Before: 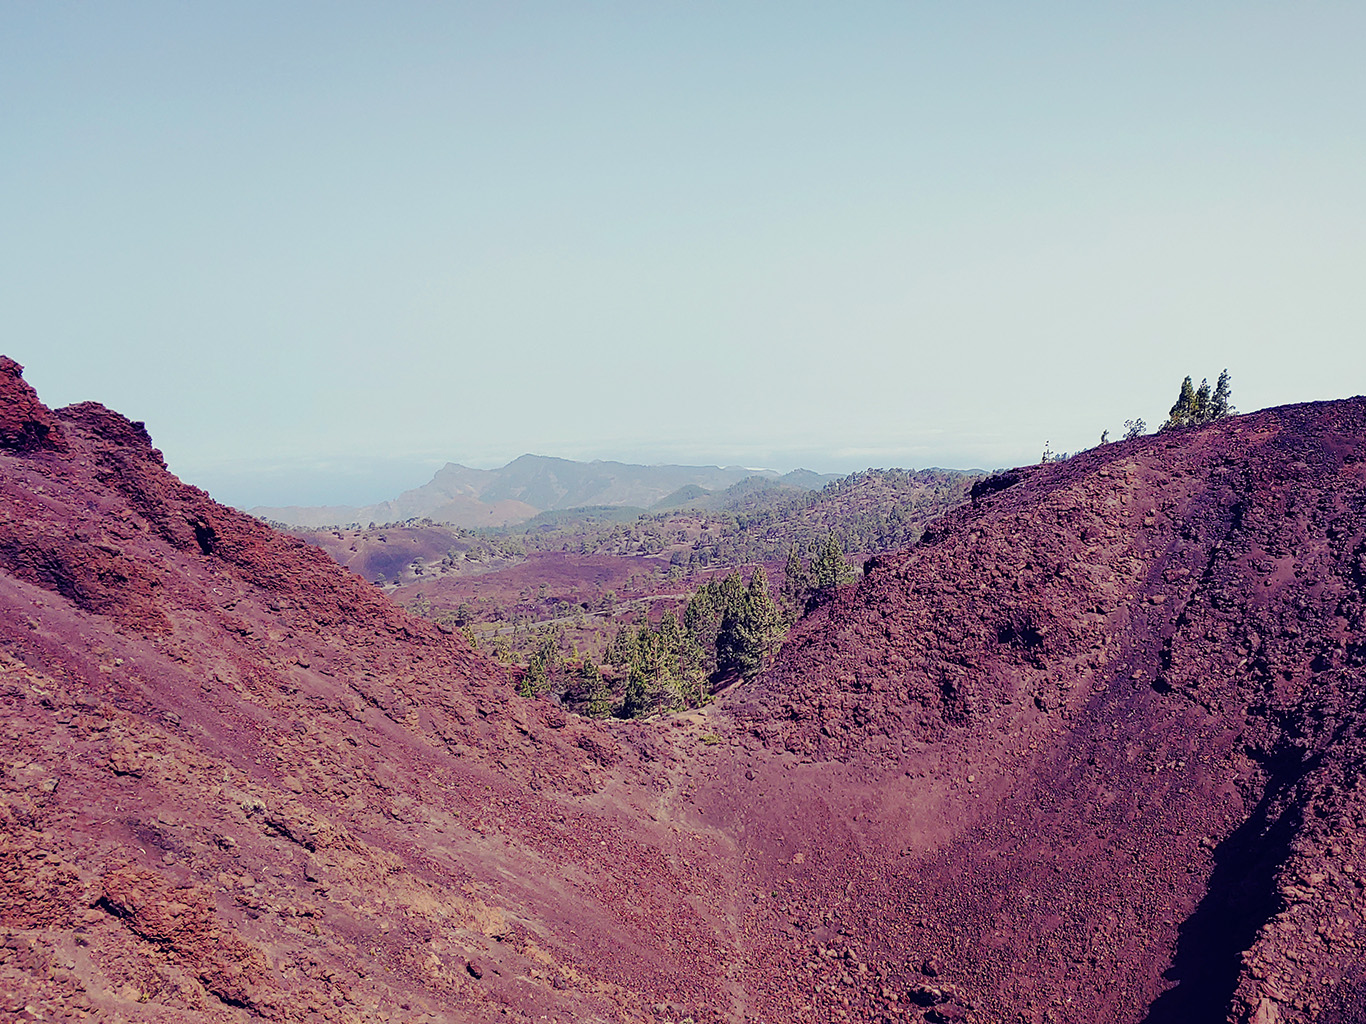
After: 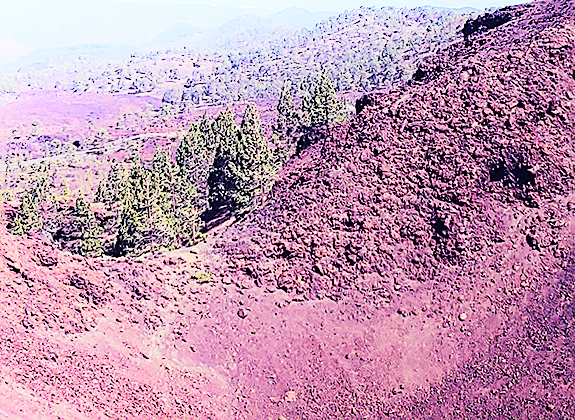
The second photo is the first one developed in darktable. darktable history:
crop: left 37.221%, top 45.169%, right 20.63%, bottom 13.777%
tone equalizer: on, module defaults
filmic rgb: black relative exposure -5 EV, hardness 2.88, contrast 1.3
exposure: black level correction -0.002, exposure 1.35 EV, compensate highlight preservation false
shadows and highlights: shadows -54.3, highlights 86.09, soften with gaussian
white balance: red 0.967, blue 1.049
sharpen: on, module defaults
